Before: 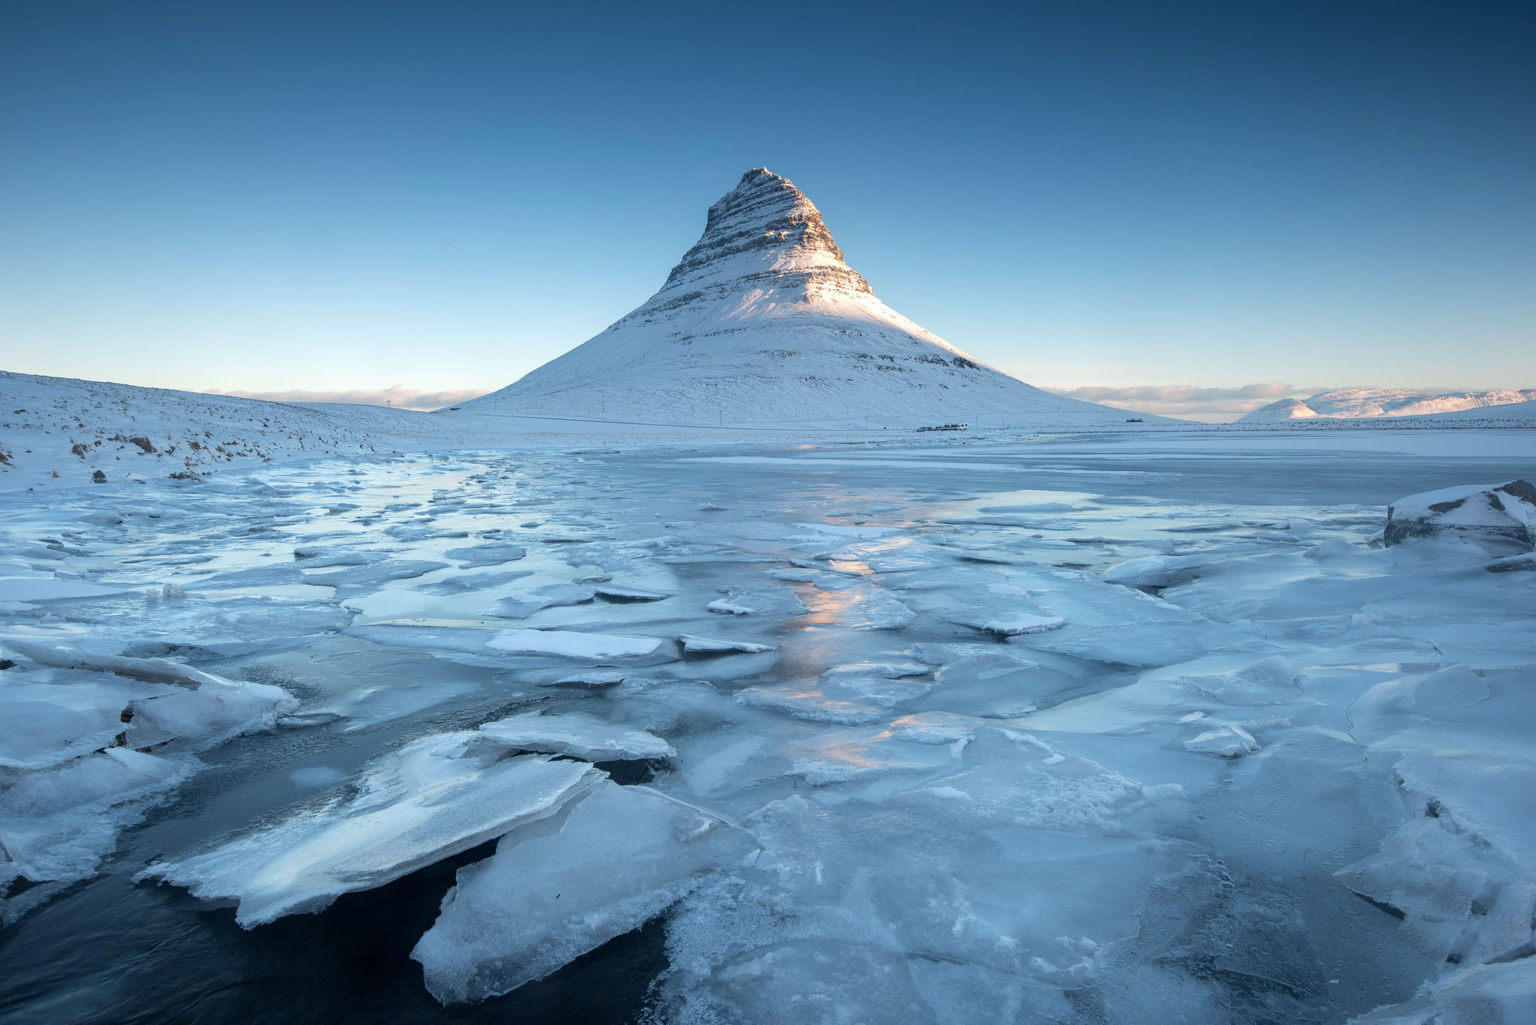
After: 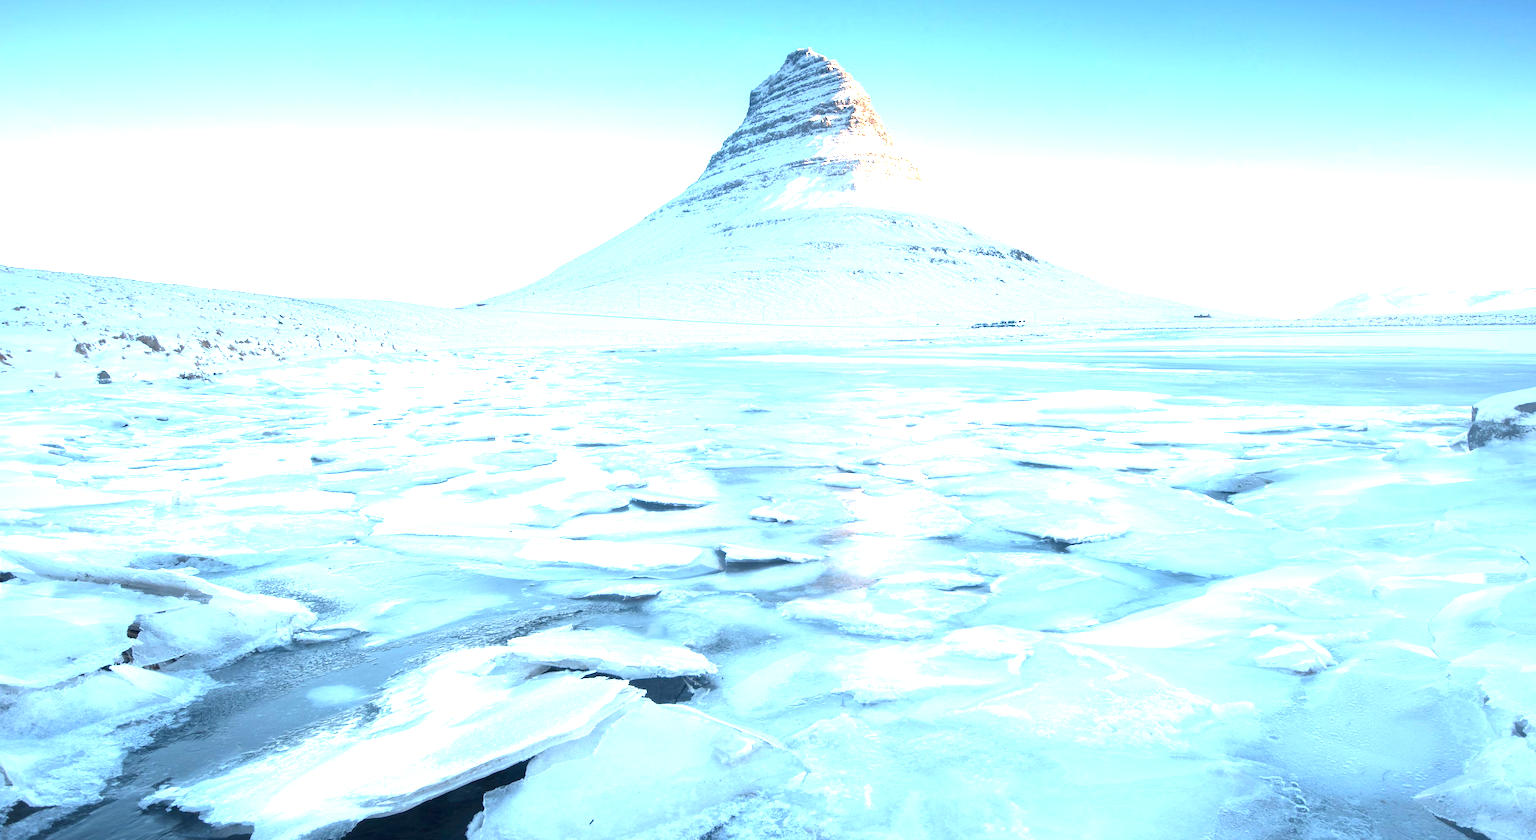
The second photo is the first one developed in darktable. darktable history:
exposure: black level correction 0, exposure 1.965 EV, compensate exposure bias true, compensate highlight preservation false
crop and rotate: angle 0.081°, top 11.882%, right 5.58%, bottom 10.691%
